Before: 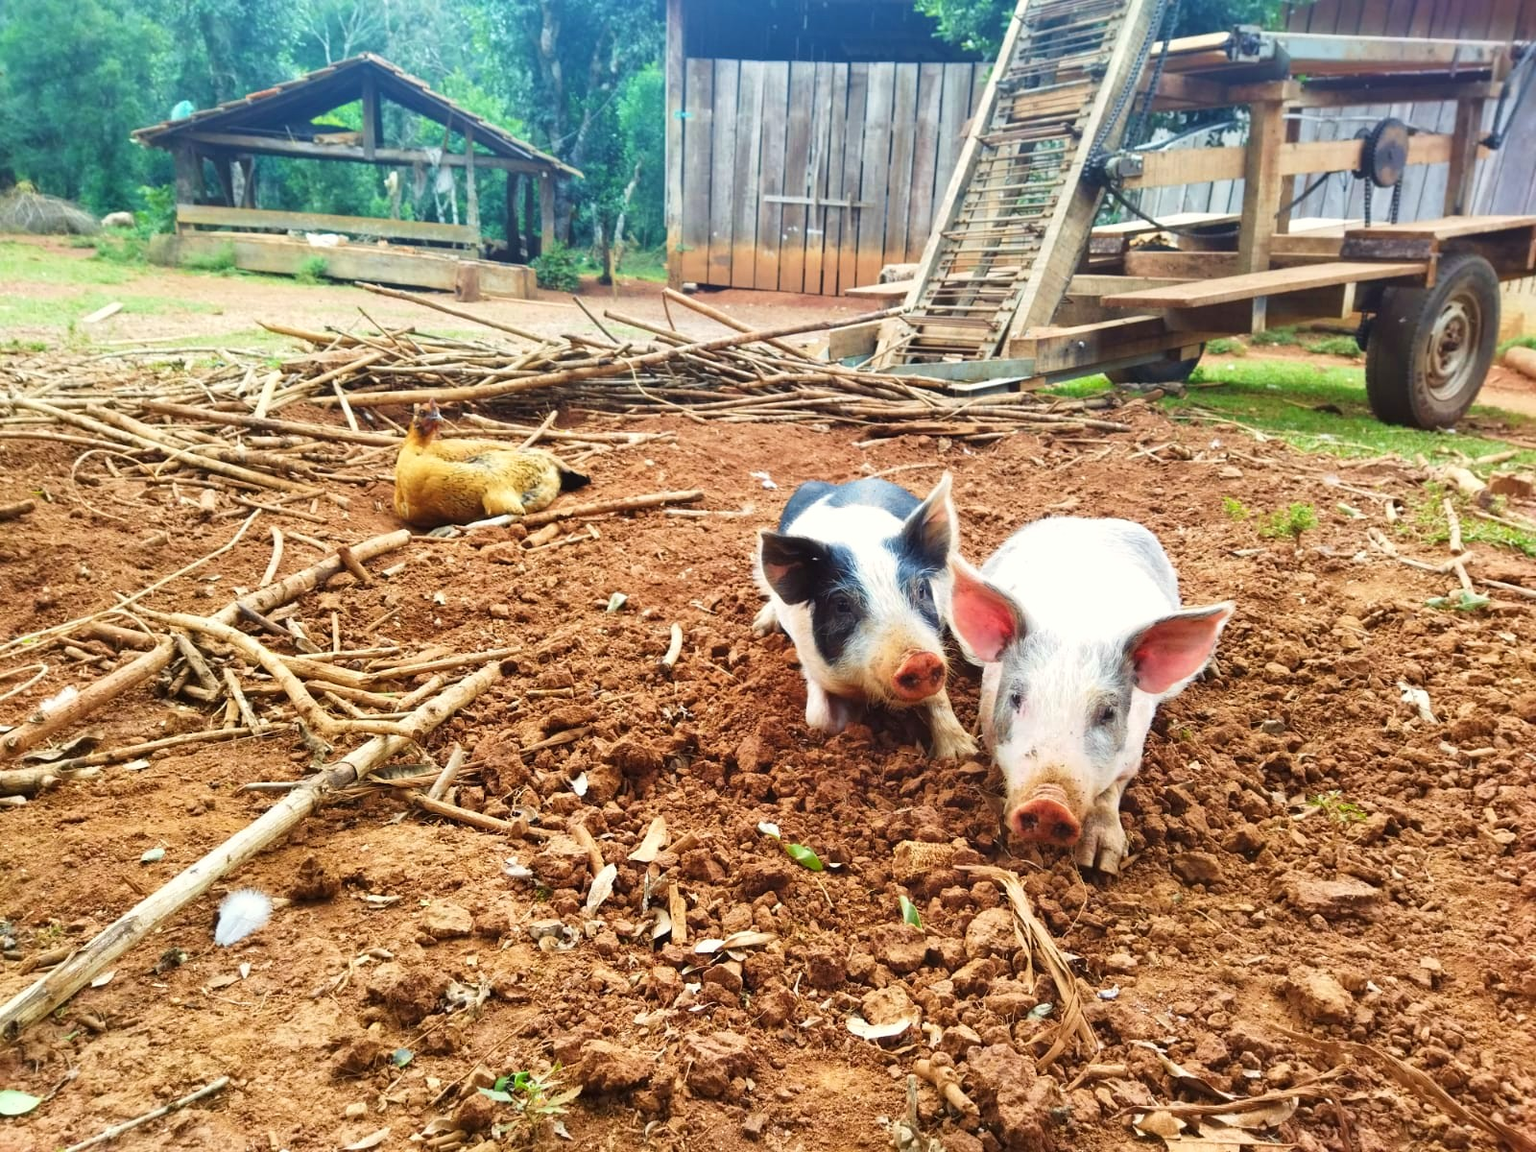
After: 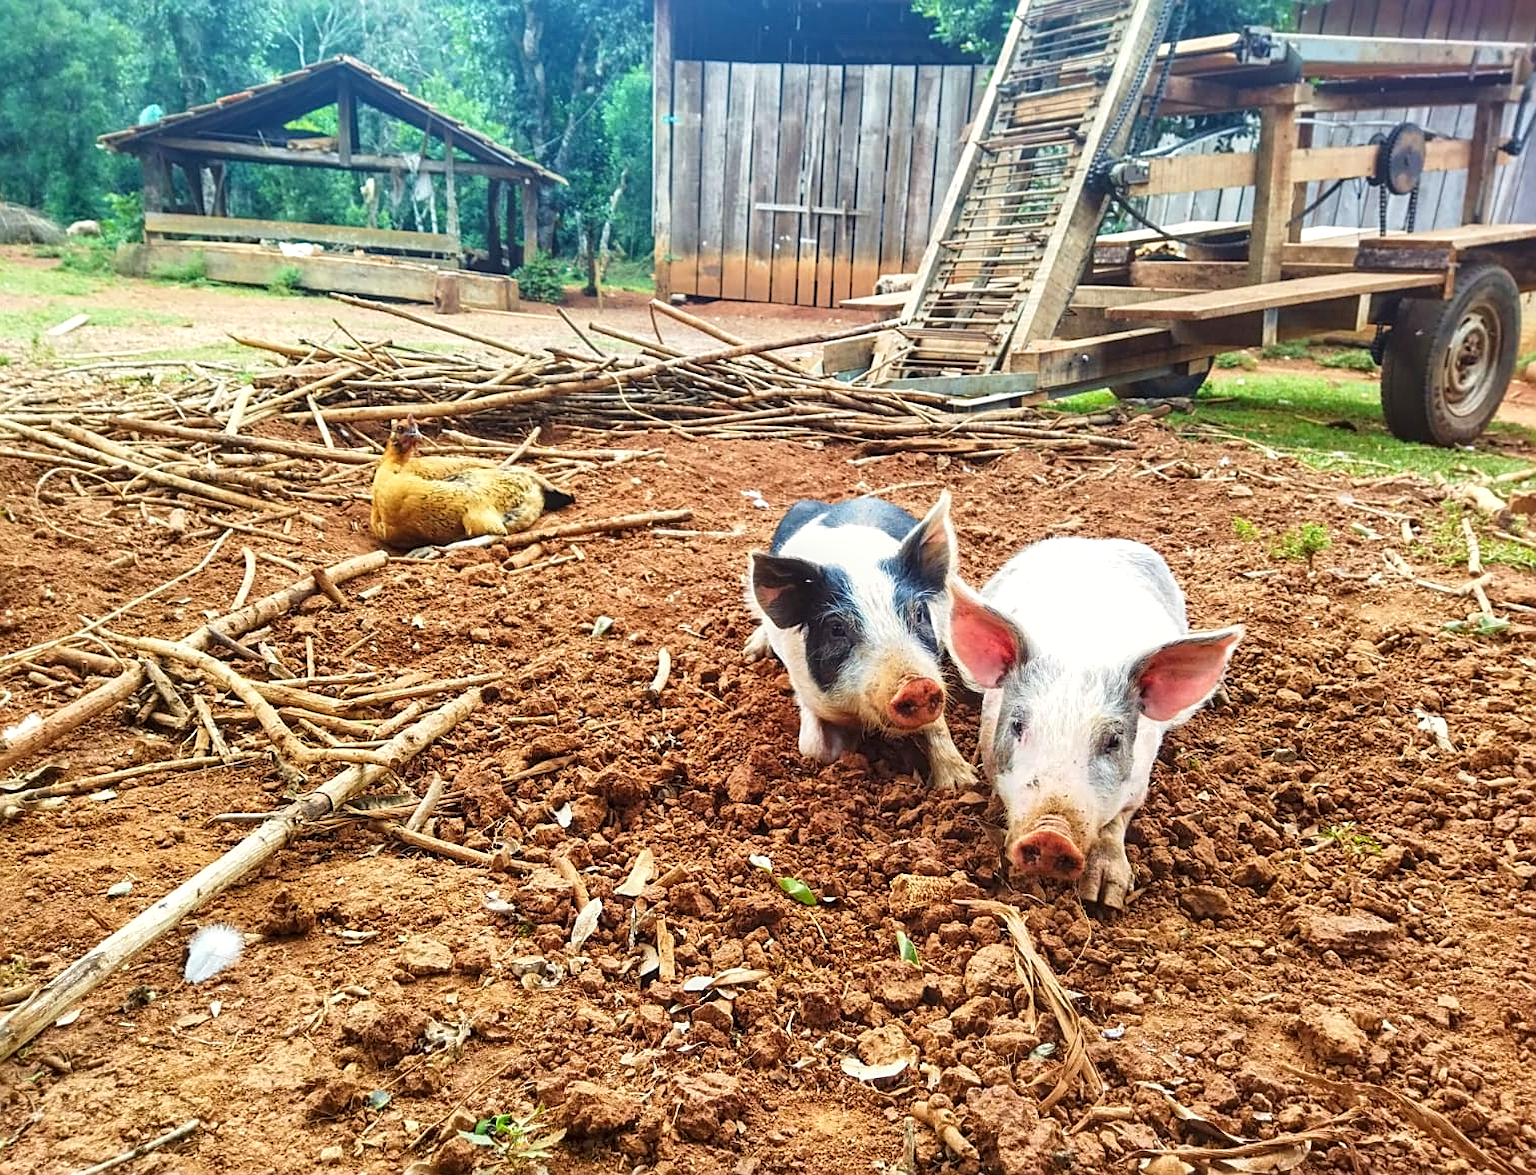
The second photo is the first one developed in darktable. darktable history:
local contrast: on, module defaults
crop and rotate: left 2.482%, right 1.277%, bottom 1.768%
sharpen: amount 0.535
